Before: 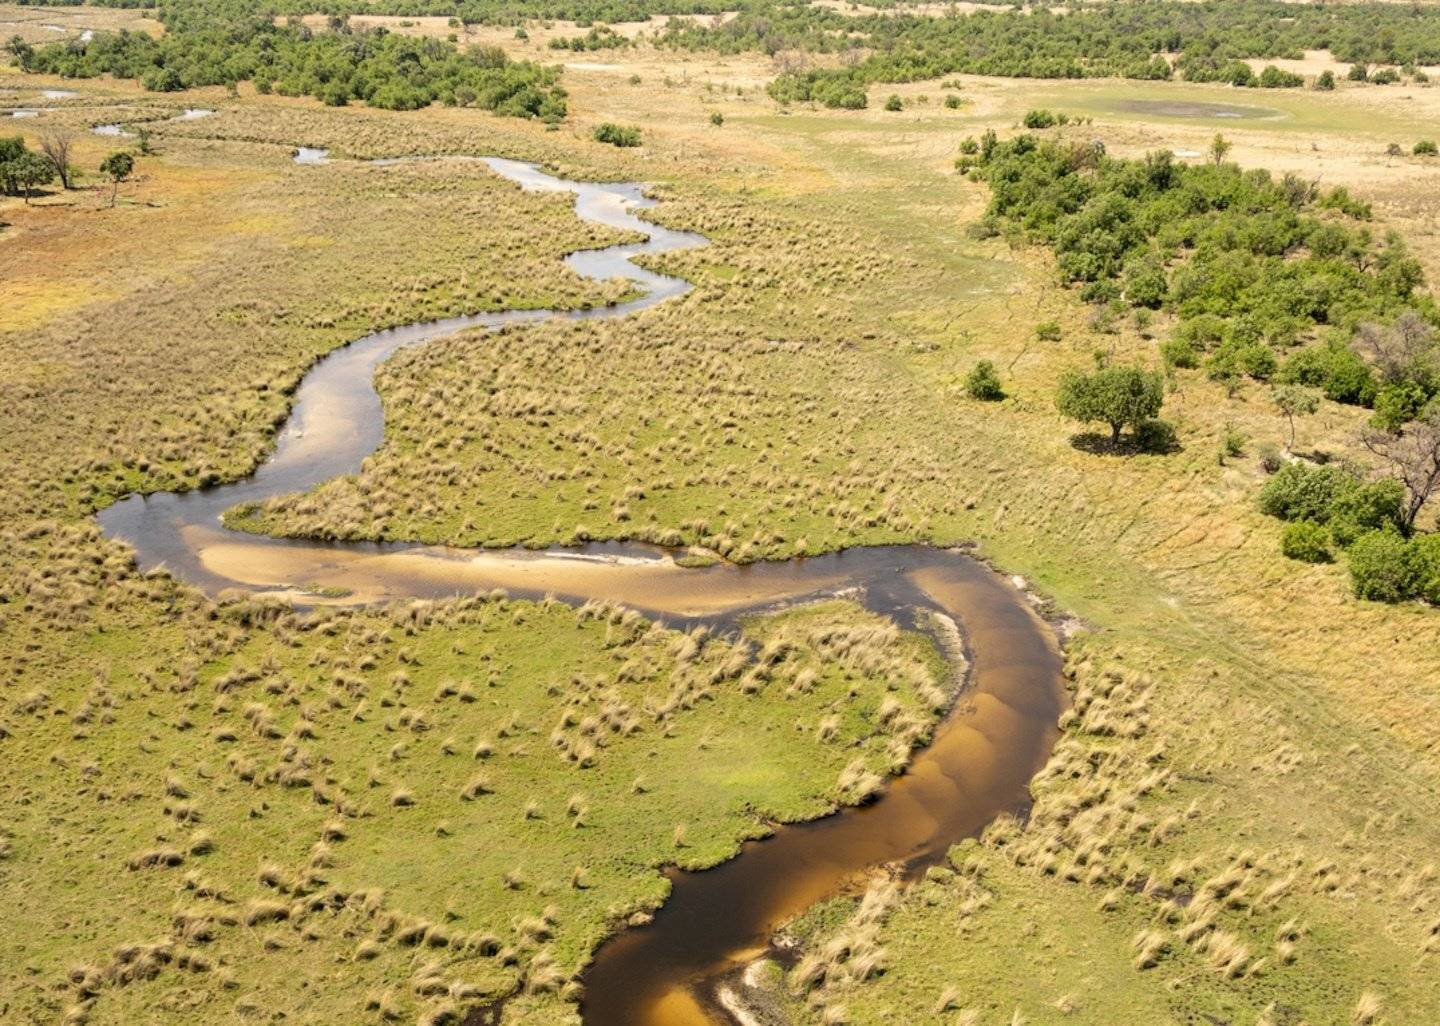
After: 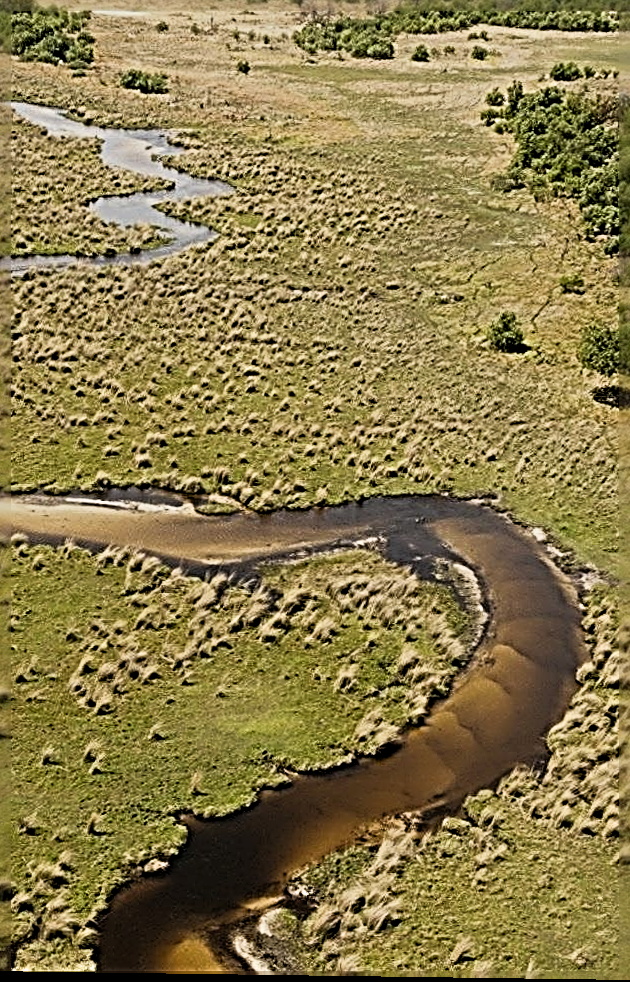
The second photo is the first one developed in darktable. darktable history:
crop: left 33.452%, top 6.025%, right 23.155%
rgb curve: curves: ch0 [(0, 0) (0.415, 0.237) (1, 1)]
sharpen: radius 4.001, amount 2
rotate and perspective: rotation 0.8°, automatic cropping off
filmic rgb: black relative exposure -7.65 EV, white relative exposure 4.56 EV, hardness 3.61
